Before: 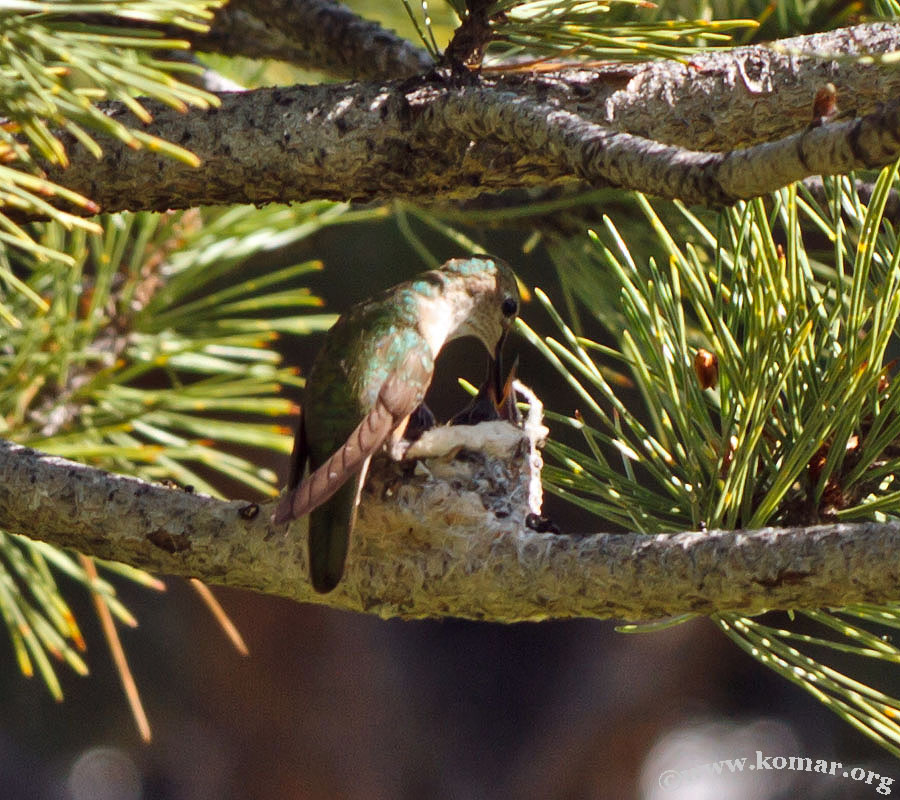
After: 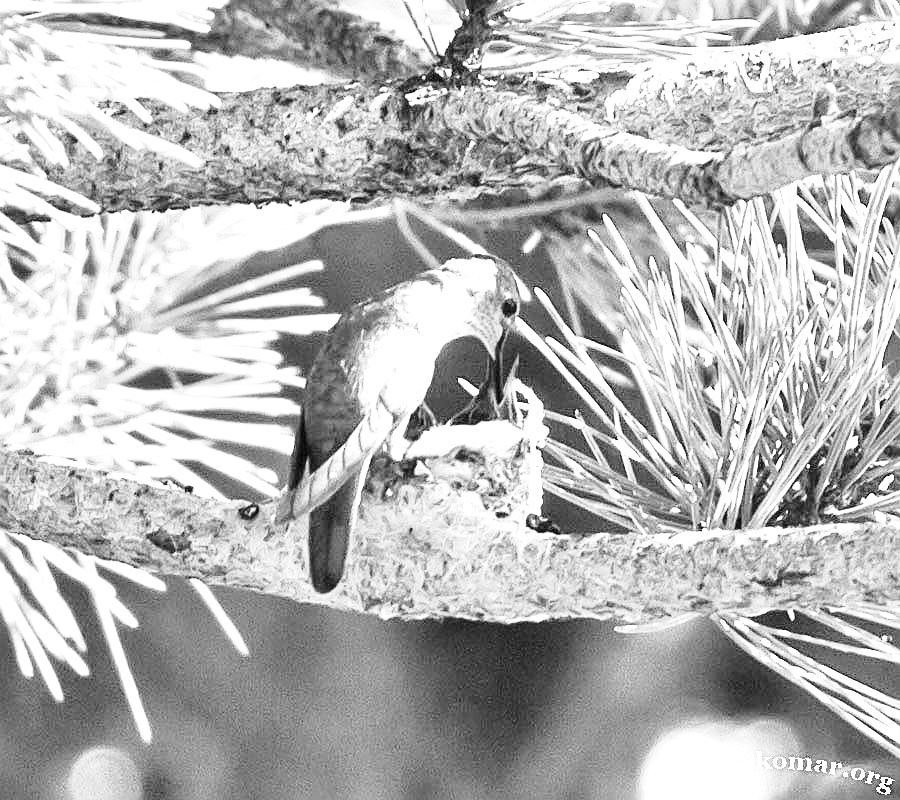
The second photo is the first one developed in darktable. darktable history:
base curve: curves: ch0 [(0, 0) (0.028, 0.03) (0.121, 0.232) (0.46, 0.748) (0.859, 0.968) (1, 1)]
sharpen: on, module defaults
exposure: black level correction 0, exposure 2.138 EV, compensate exposure bias true, compensate highlight preservation false
monochrome: on, module defaults
